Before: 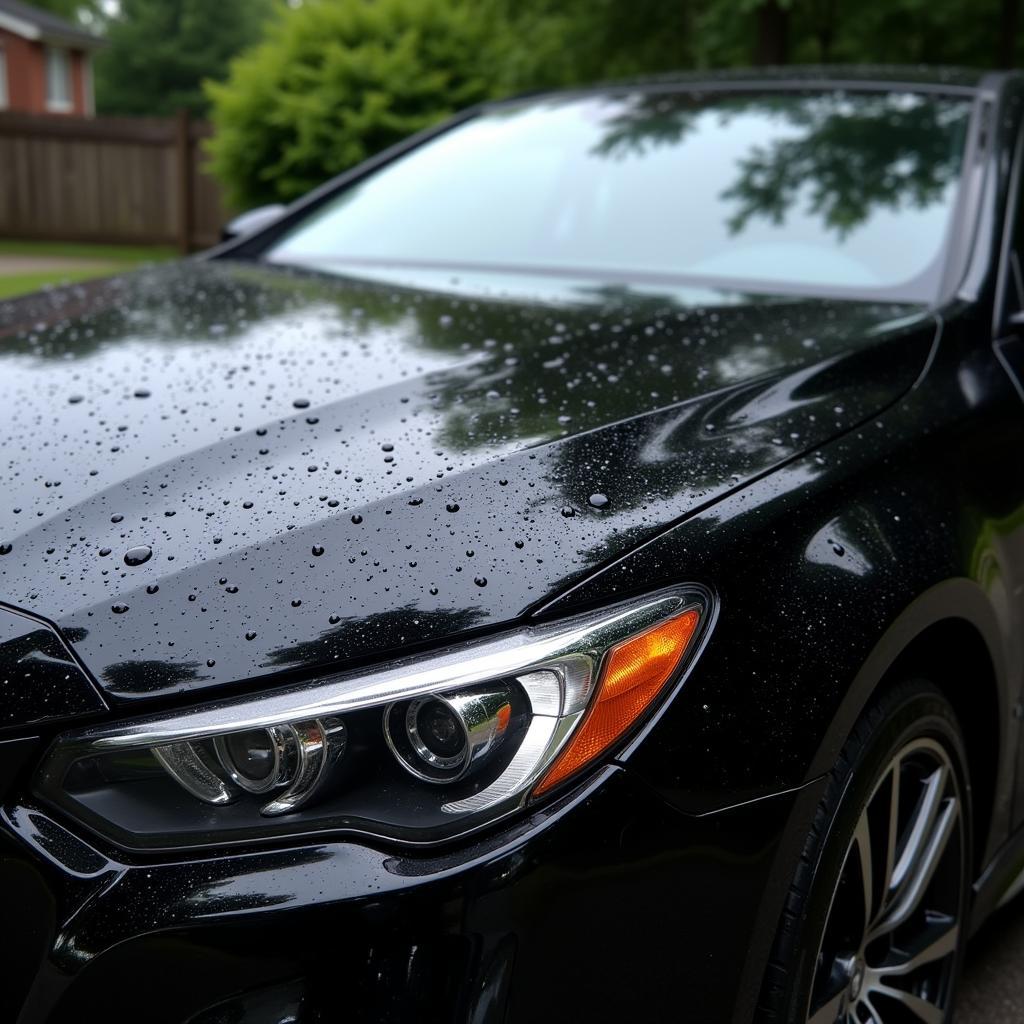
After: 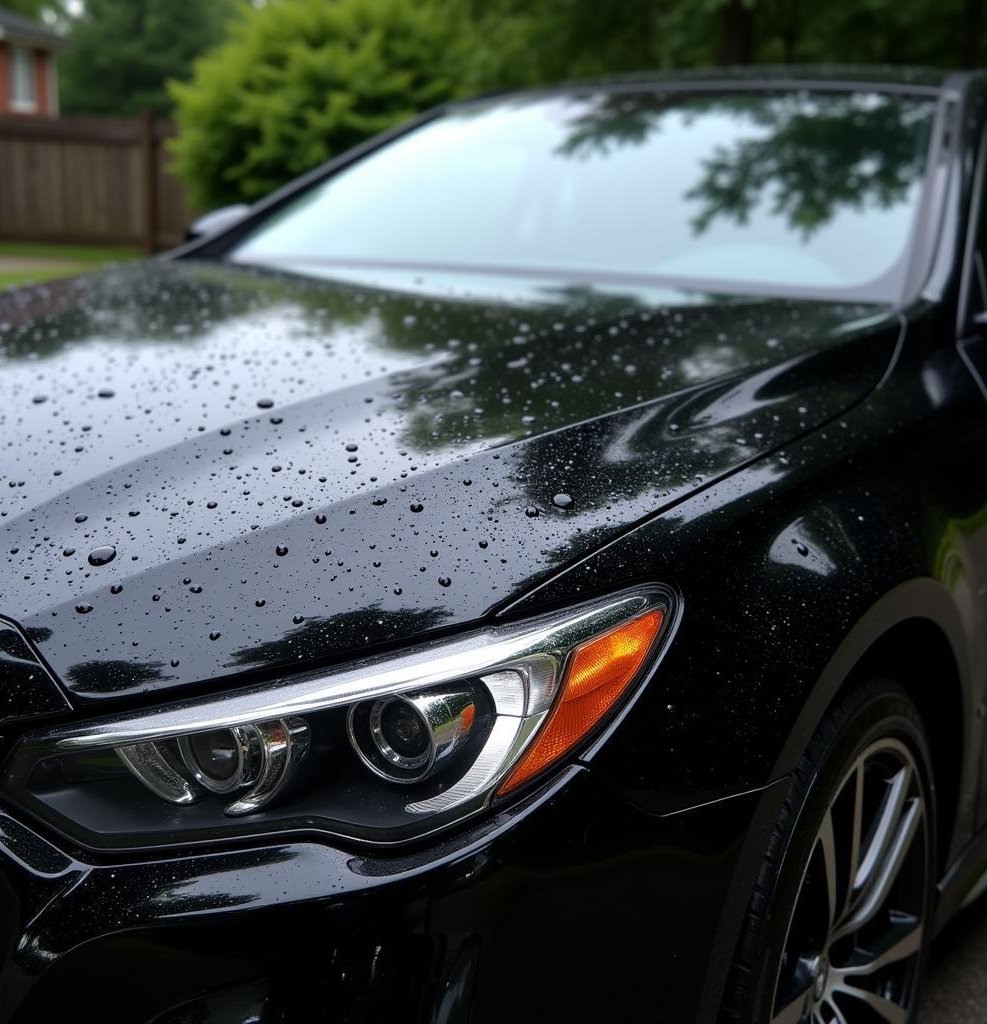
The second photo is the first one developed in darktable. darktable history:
crop and rotate: left 3.533%
